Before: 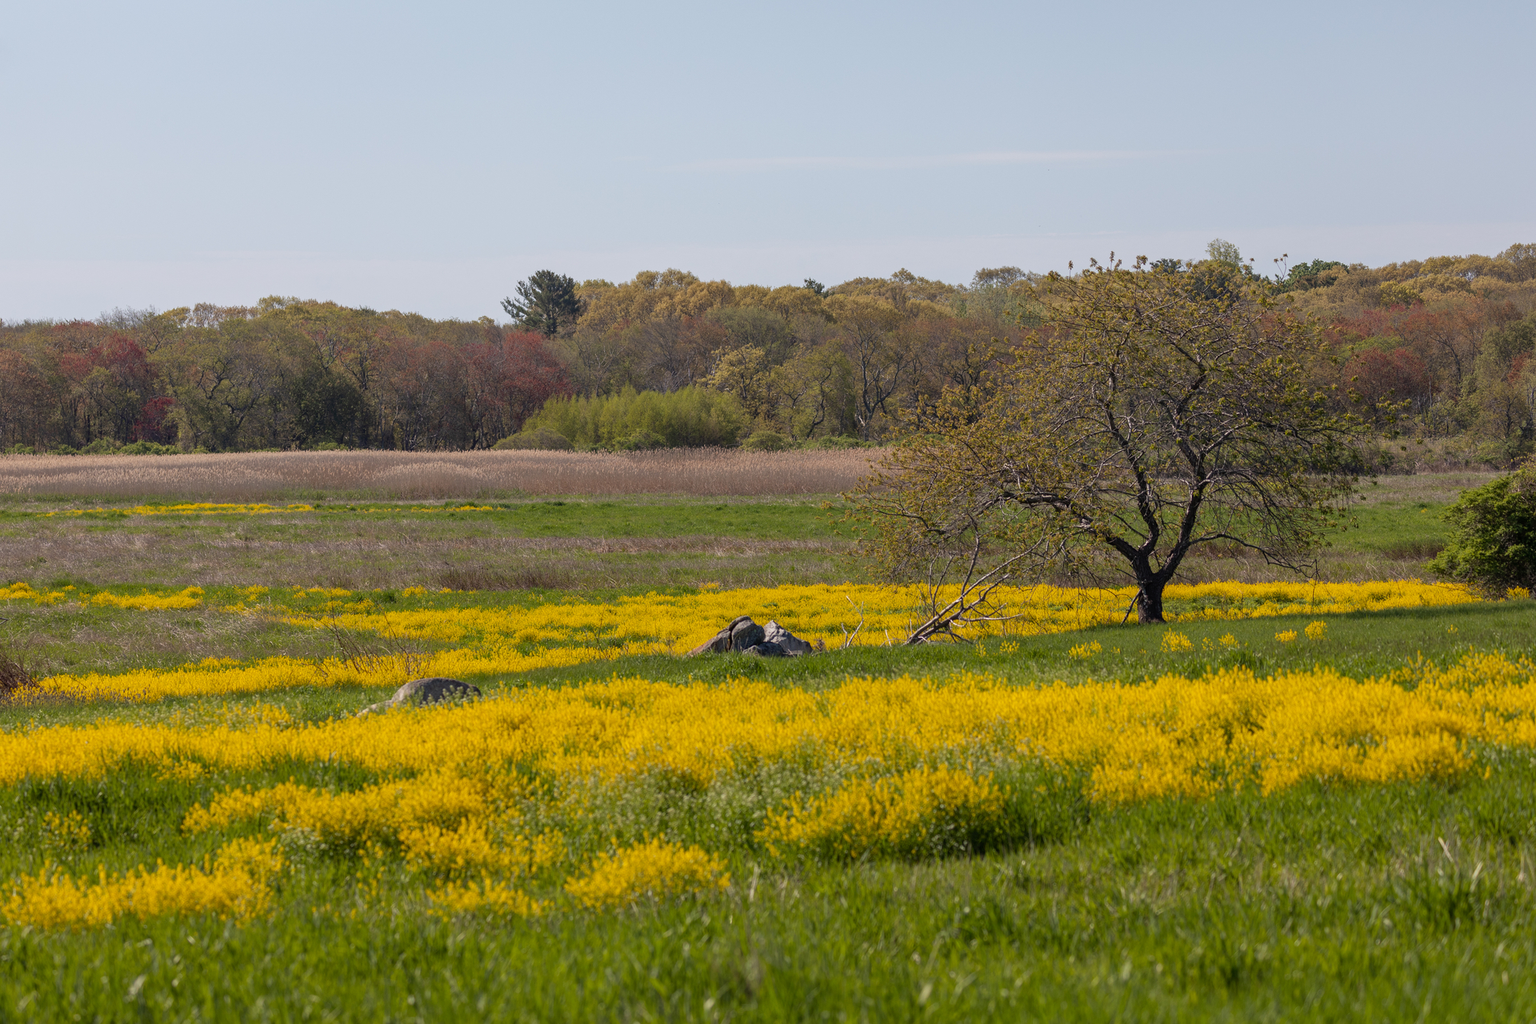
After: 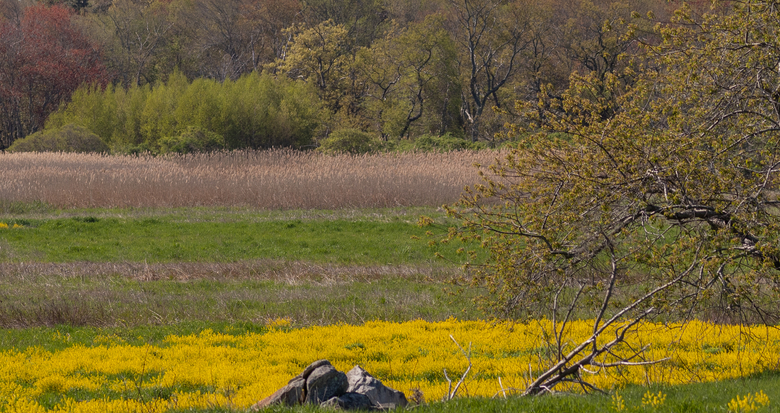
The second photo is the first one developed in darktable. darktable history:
crop: left 31.667%, top 32.089%, right 27.681%, bottom 35.646%
